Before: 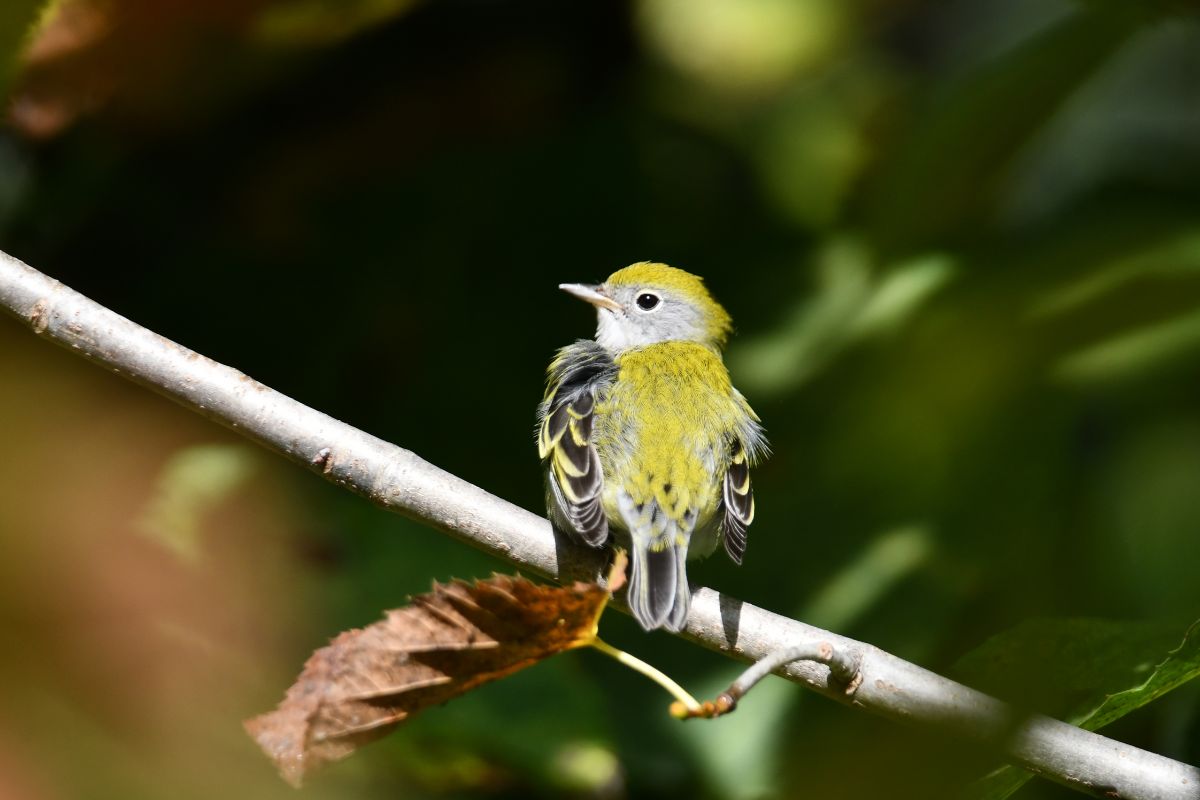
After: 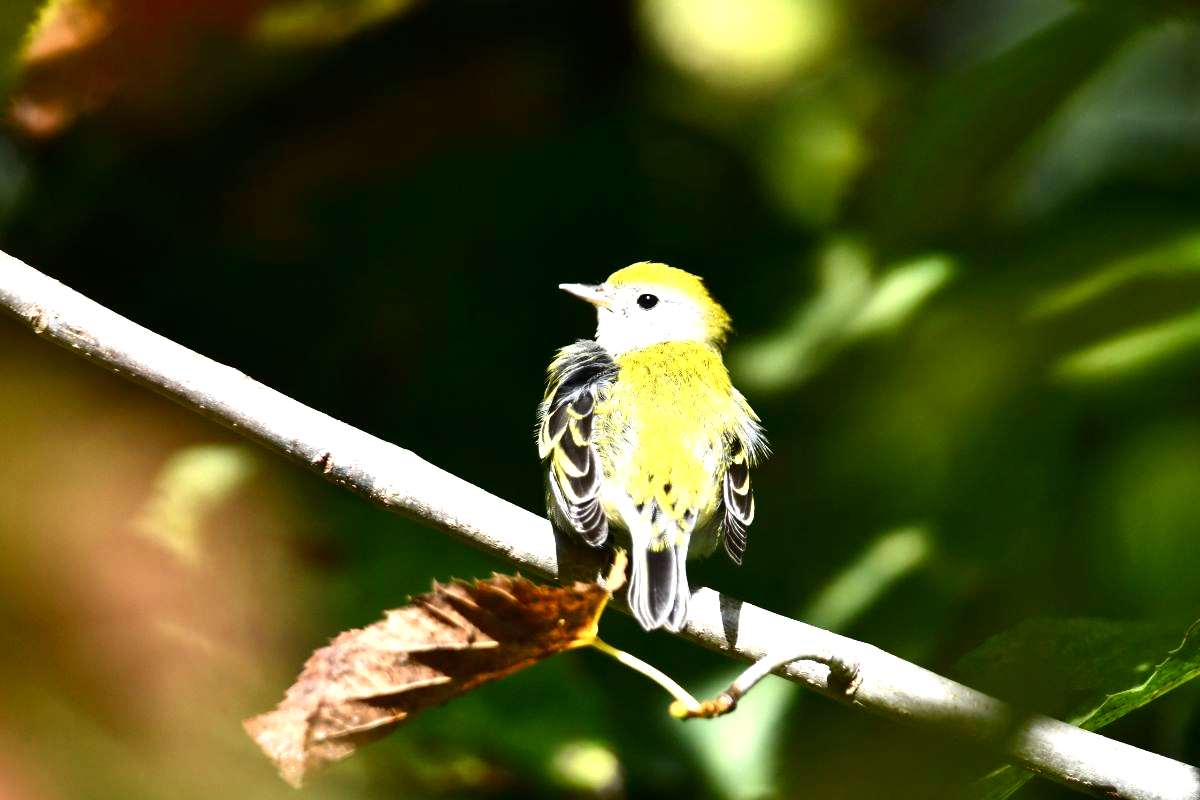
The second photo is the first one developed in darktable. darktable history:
shadows and highlights: soften with gaussian
levels: levels [0, 0.394, 0.787]
contrast brightness saturation: contrast 0.217
